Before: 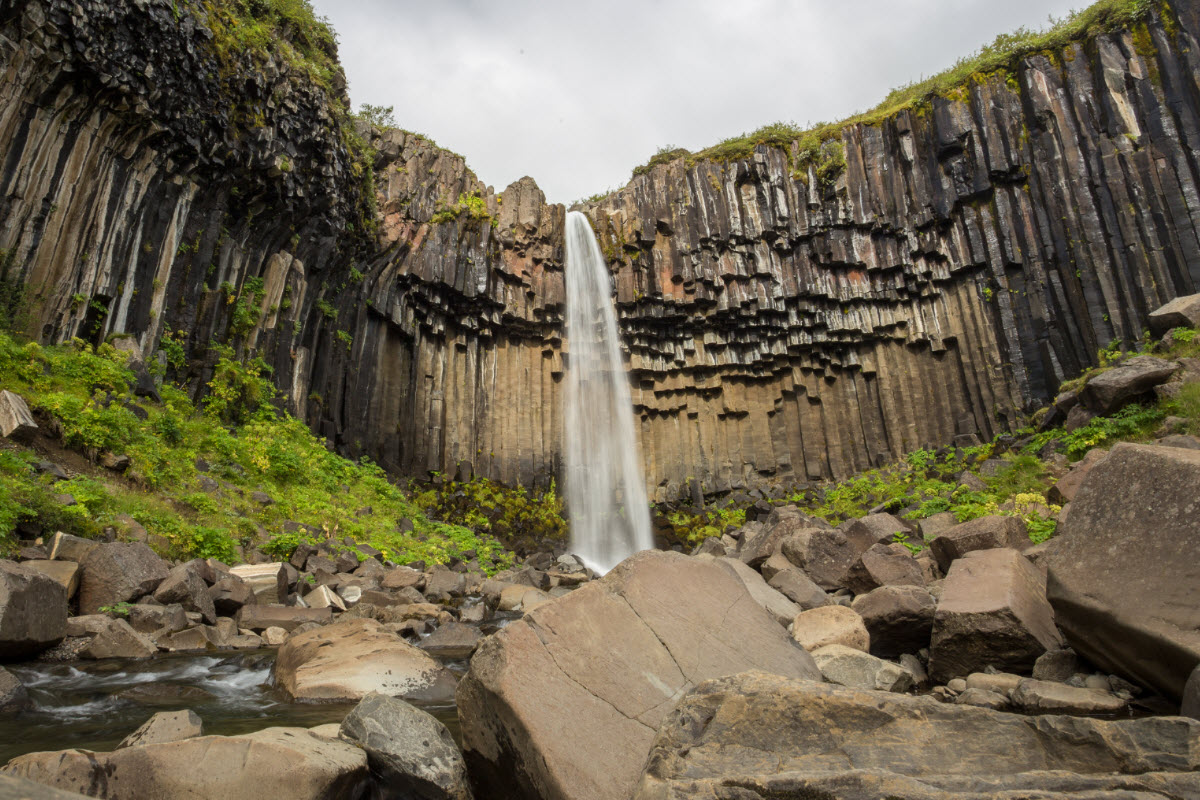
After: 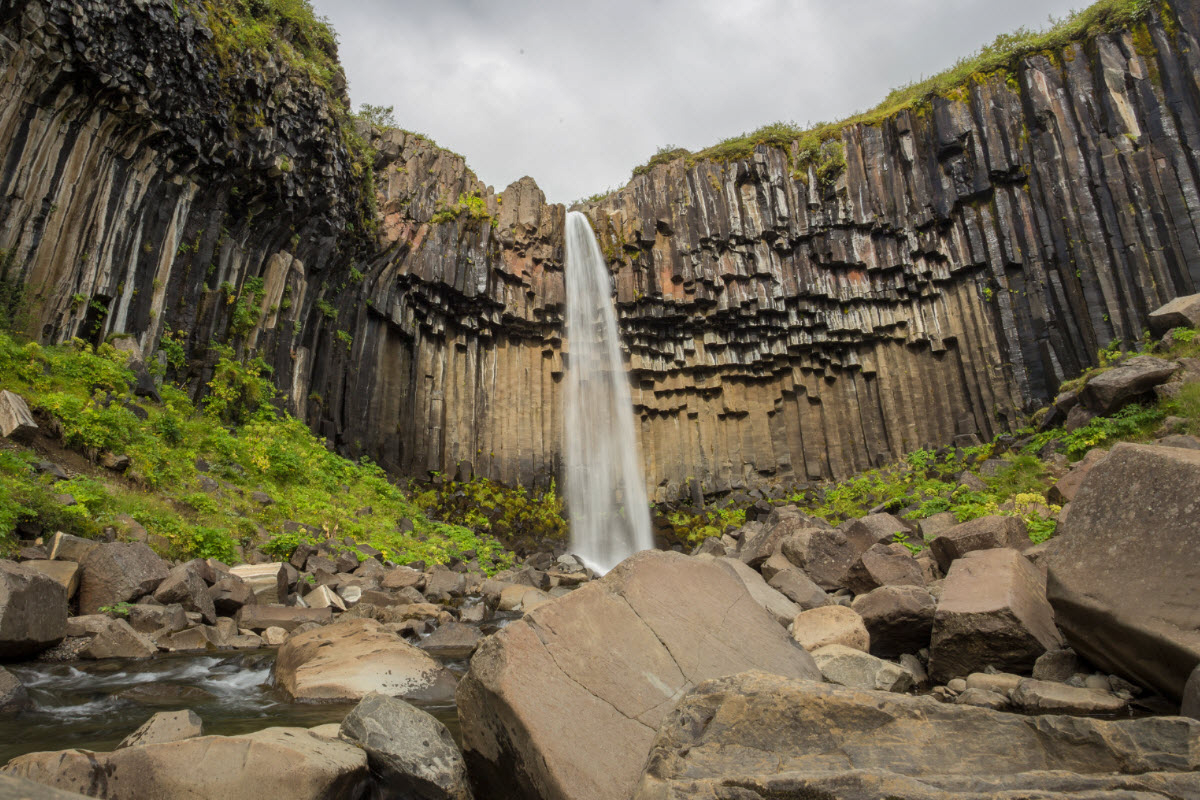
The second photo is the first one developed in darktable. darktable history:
shadows and highlights: shadows 29.99
